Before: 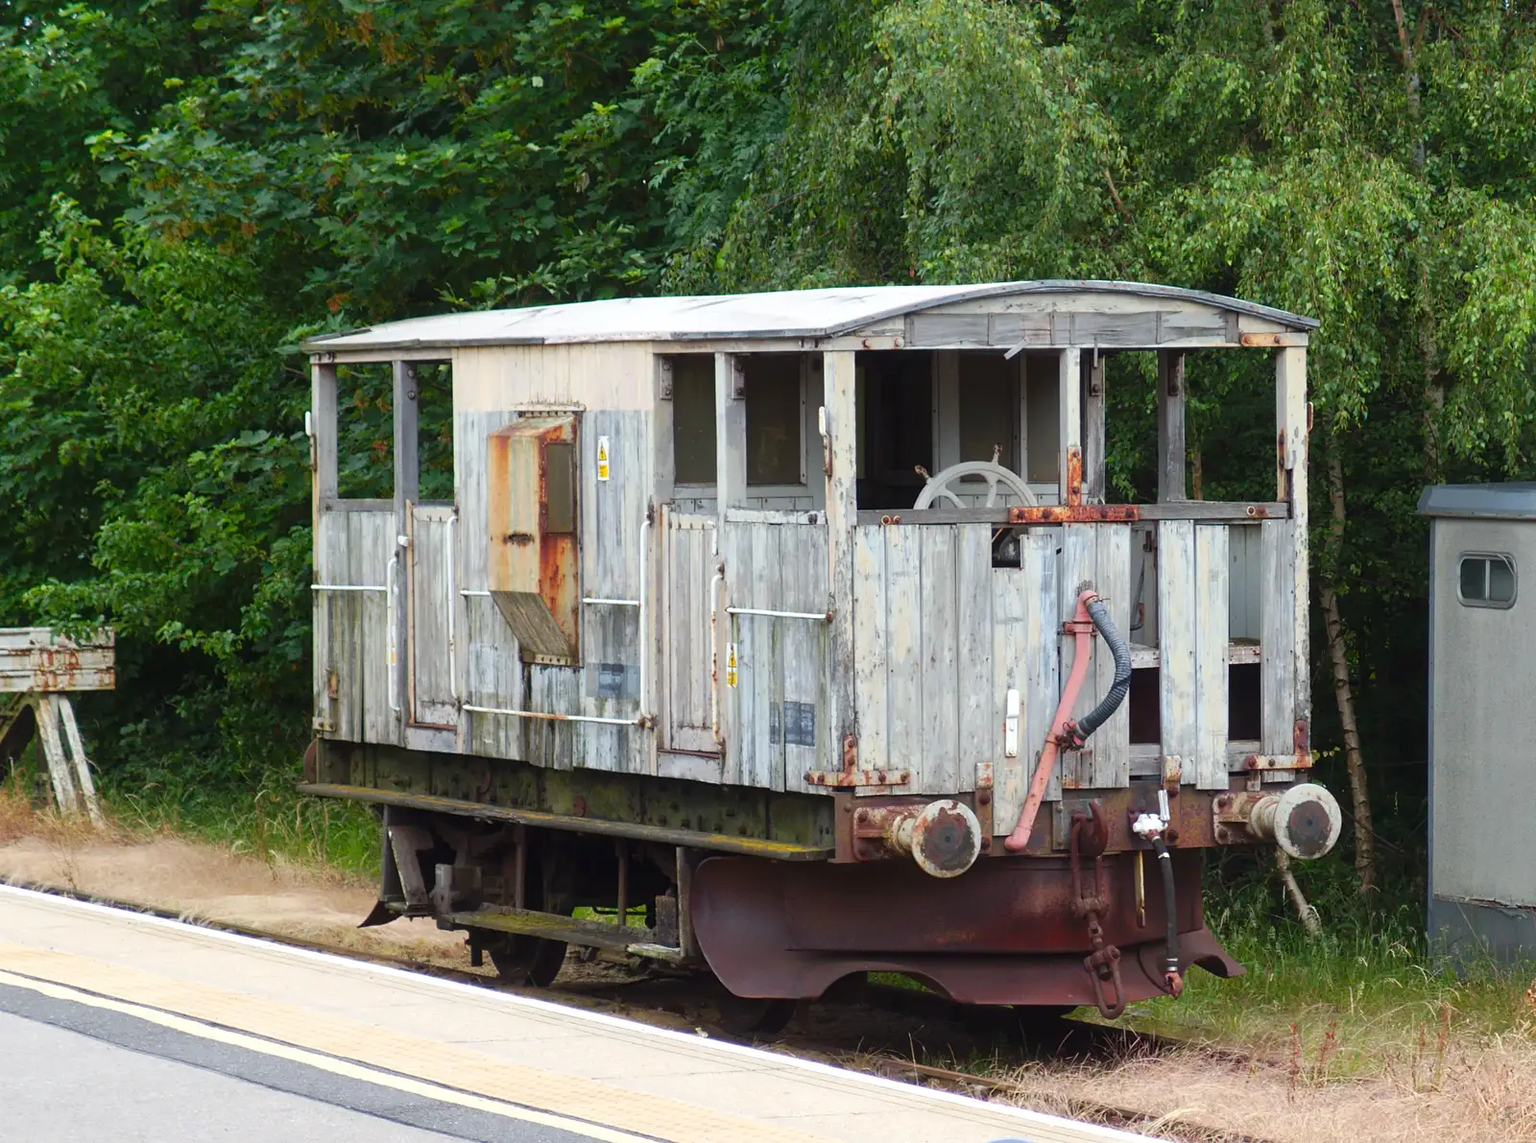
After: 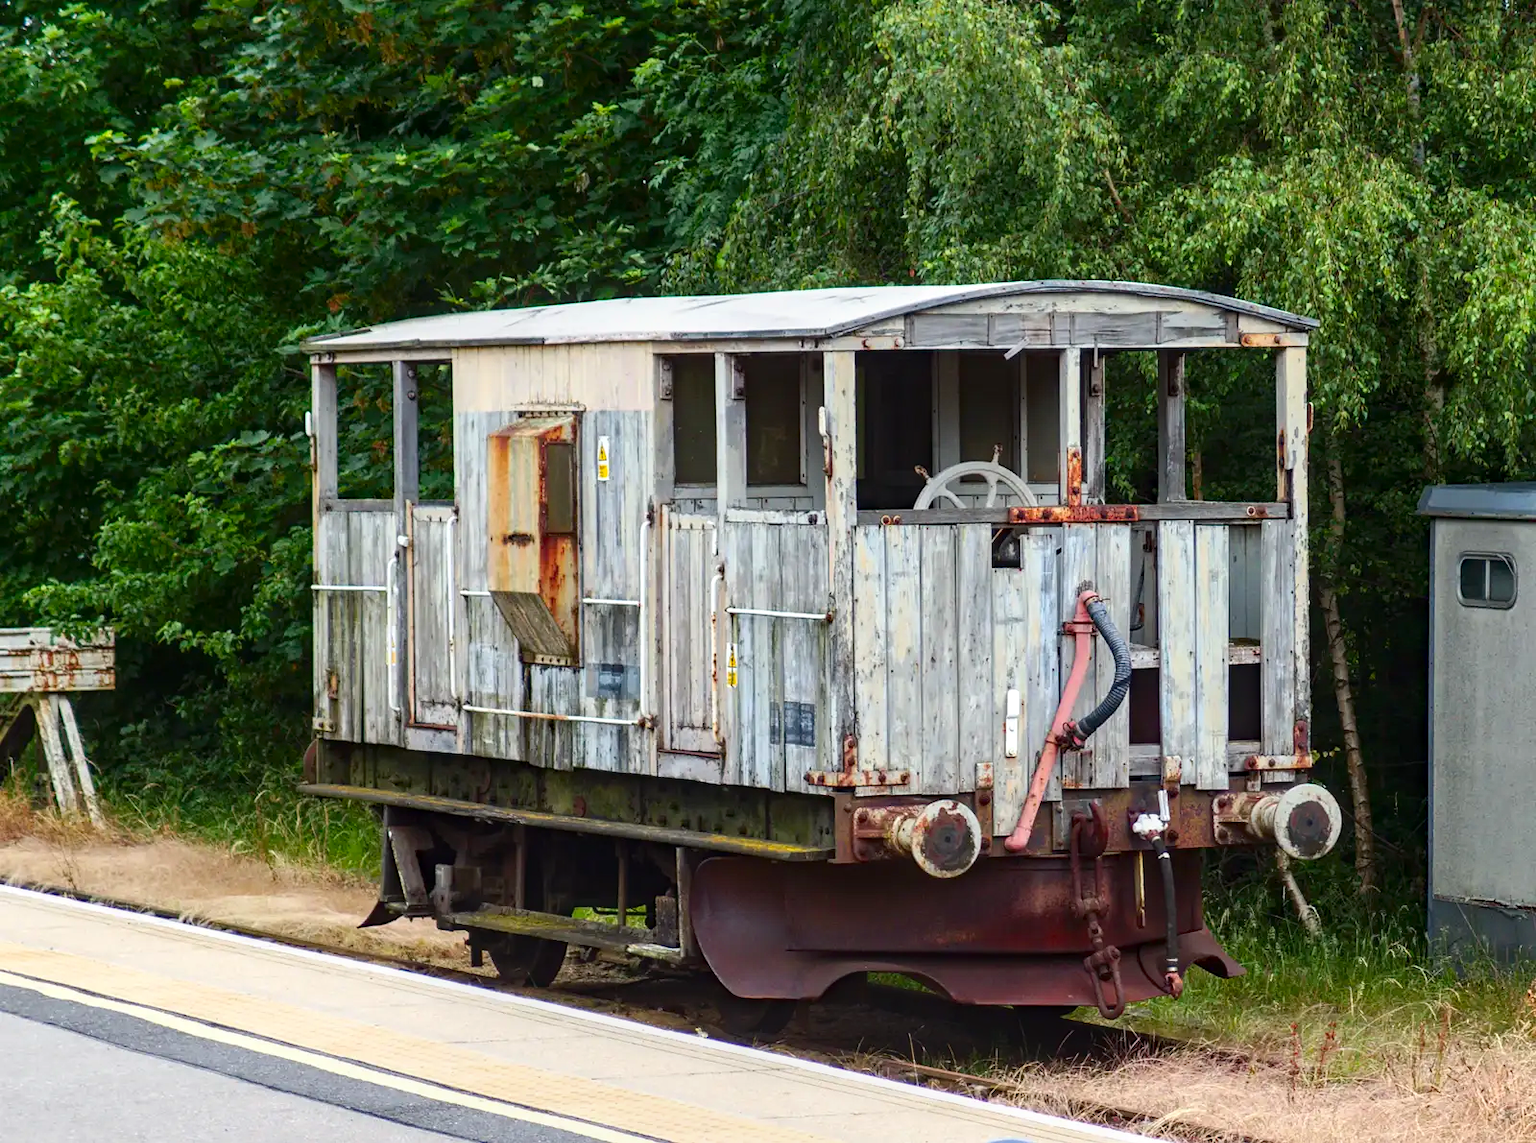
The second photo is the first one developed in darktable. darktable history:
local contrast: on, module defaults
haze removal: compatibility mode true, adaptive false
contrast brightness saturation: contrast 0.155, brightness -0.012, saturation 0.101
